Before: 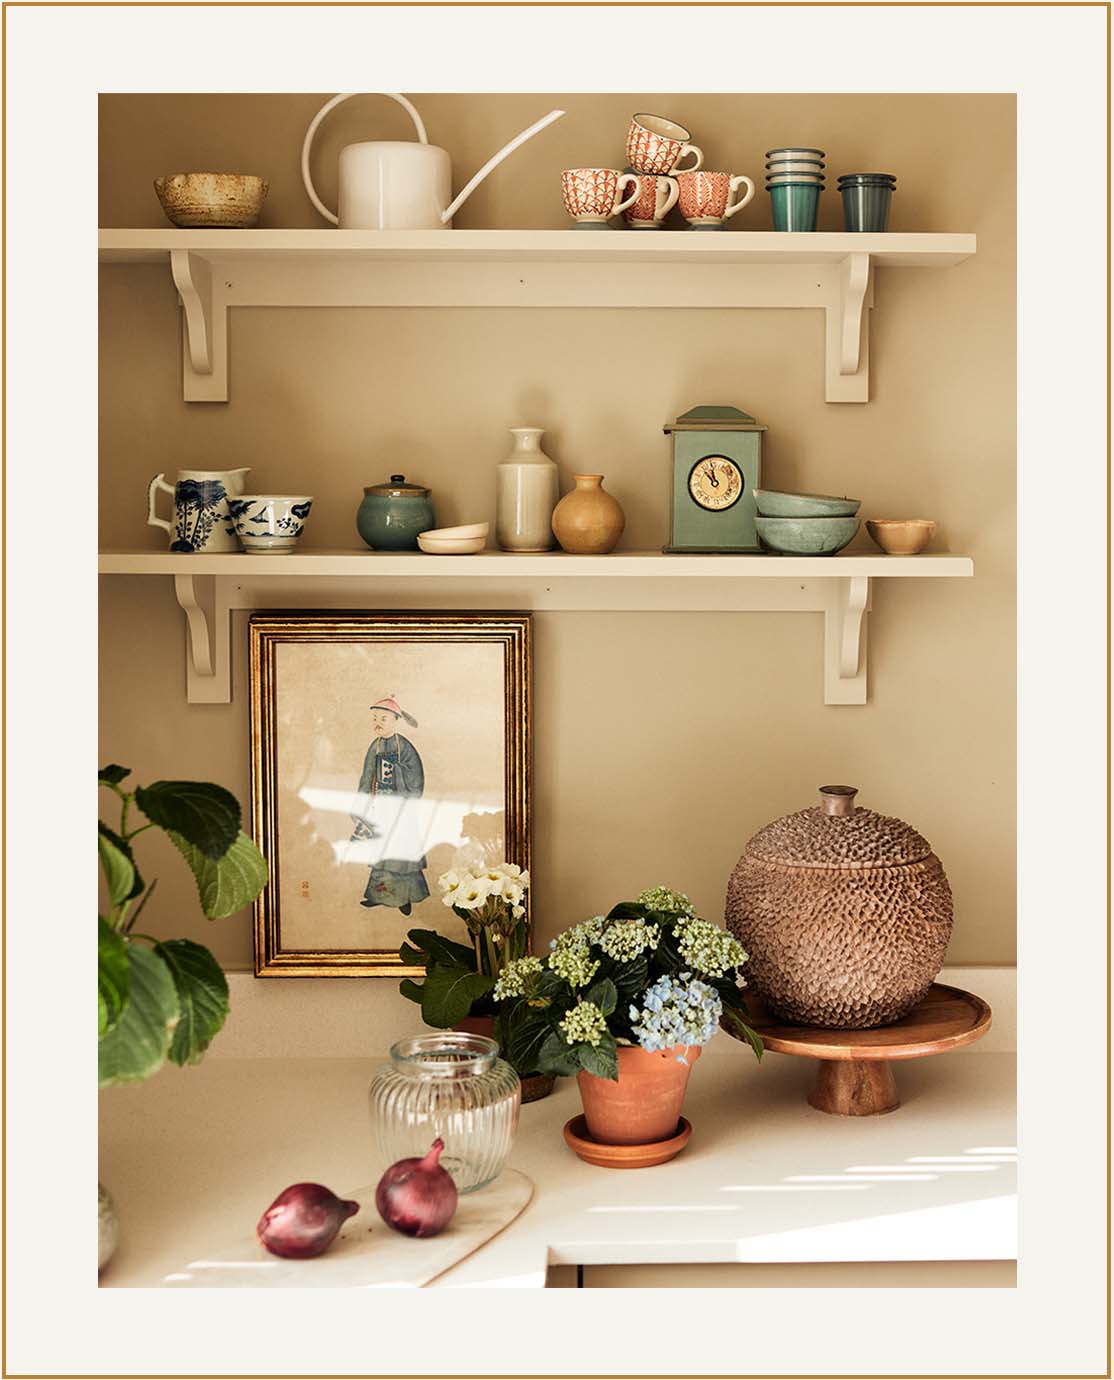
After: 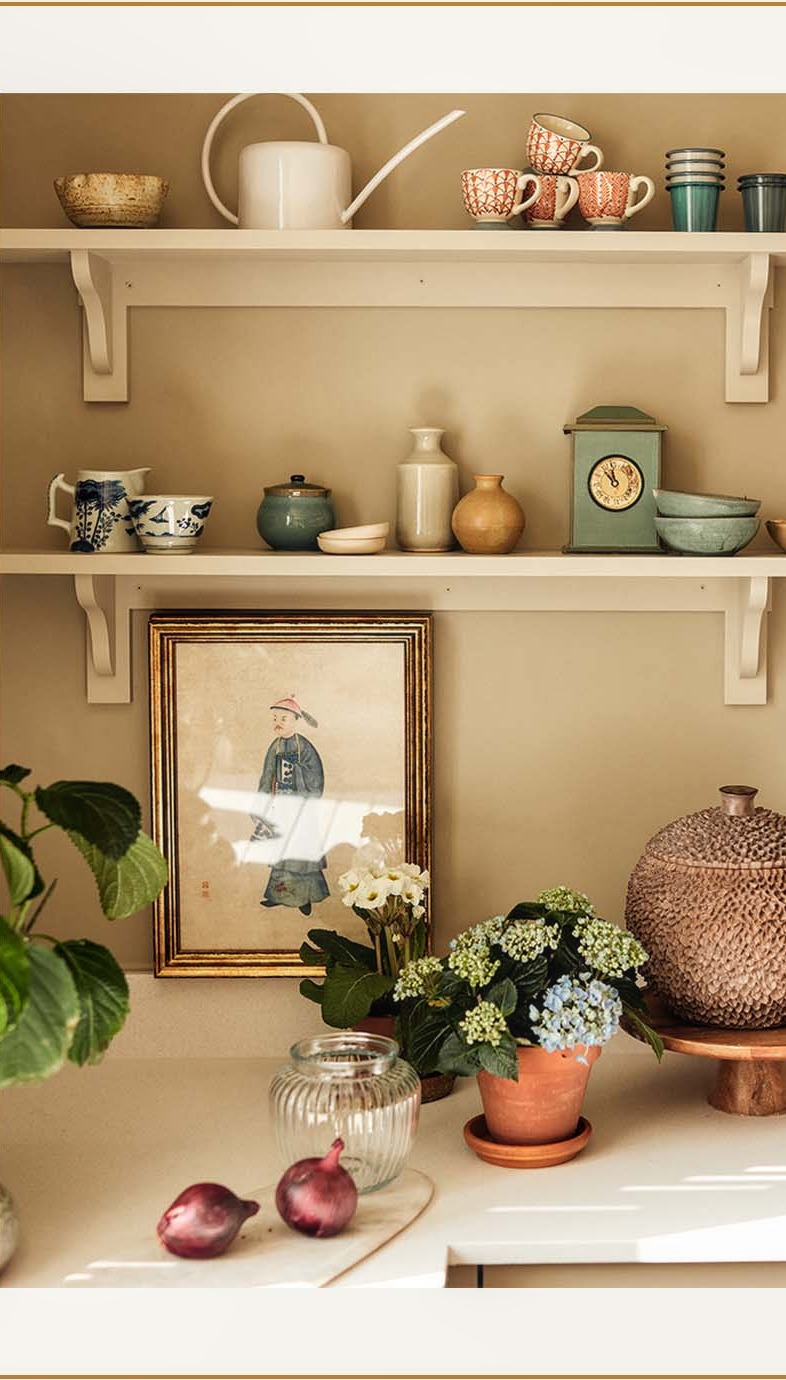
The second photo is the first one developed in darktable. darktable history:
local contrast: detail 114%
crop and rotate: left 9.058%, right 20.356%
